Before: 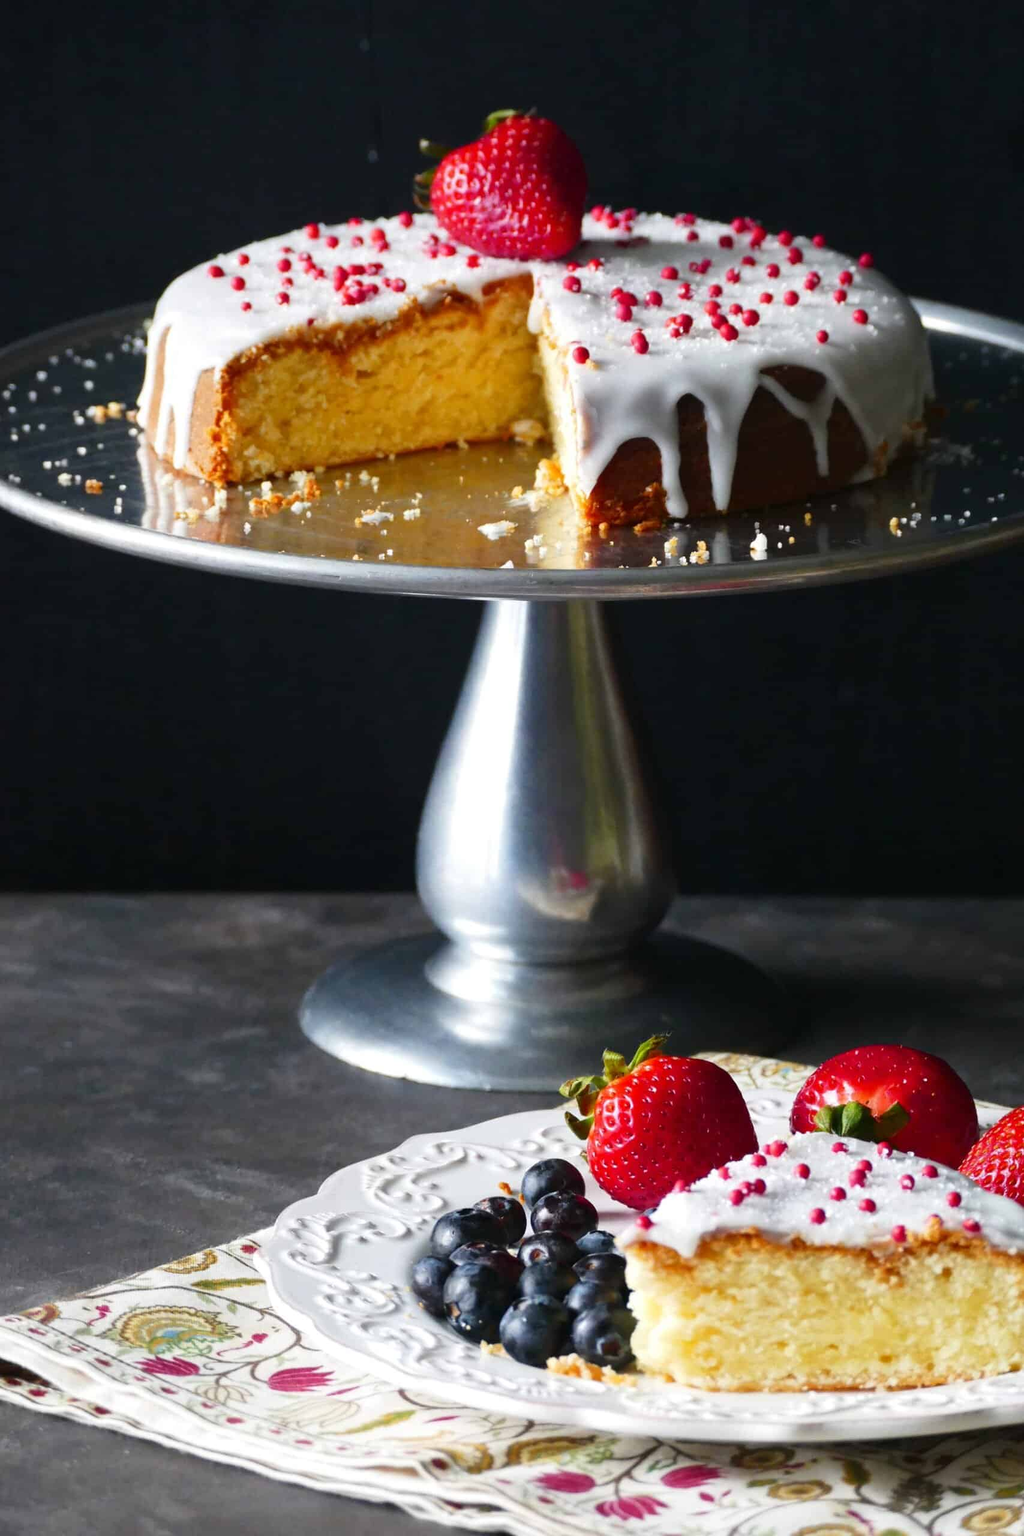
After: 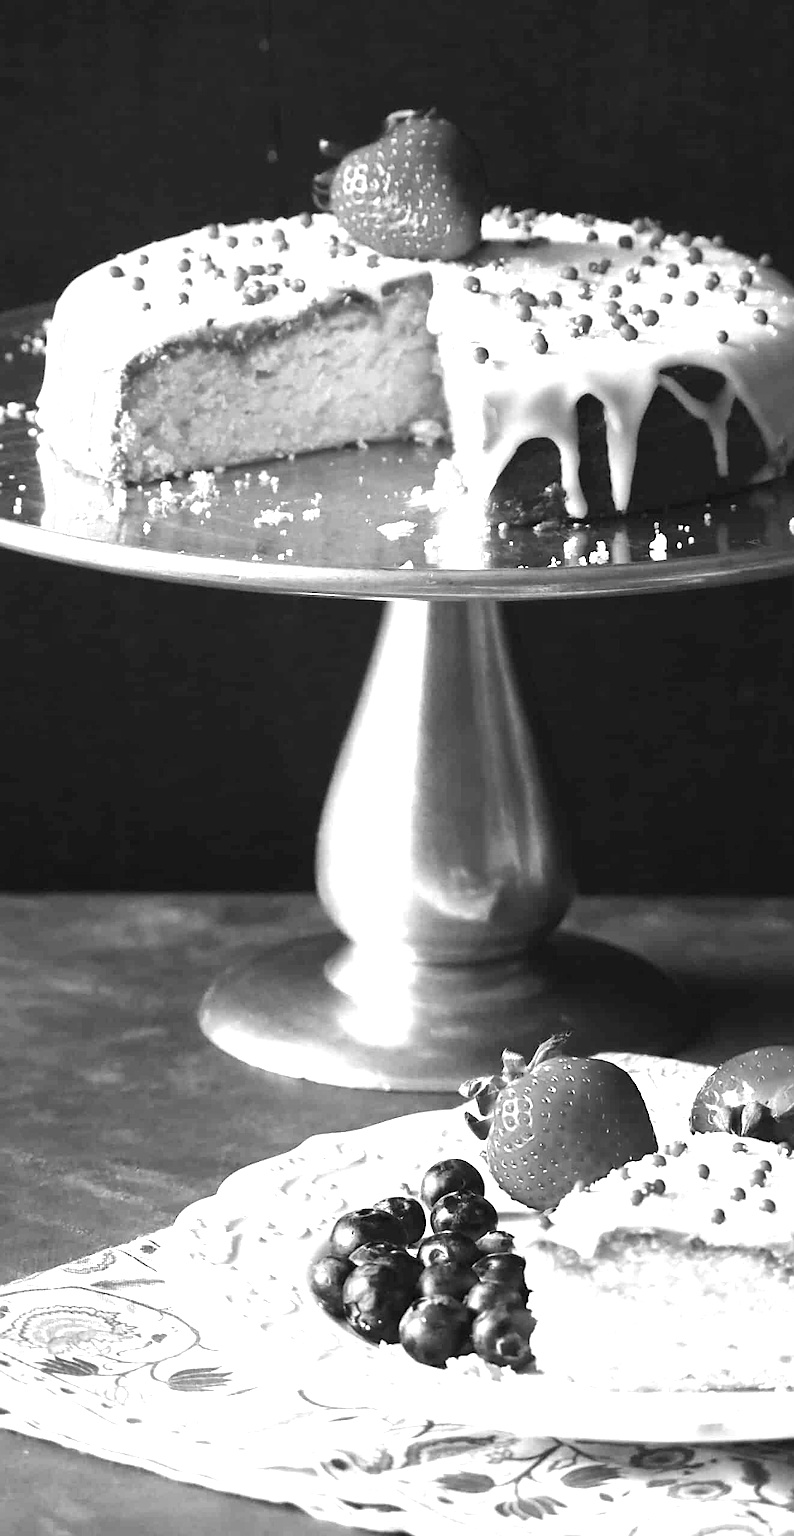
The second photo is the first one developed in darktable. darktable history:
exposure: black level correction 0, exposure 1.101 EV, compensate exposure bias true, compensate highlight preservation false
crop: left 9.85%, right 12.549%
sharpen: on, module defaults
color zones: curves: ch1 [(0, -0.014) (0.143, -0.013) (0.286, -0.013) (0.429, -0.016) (0.571, -0.019) (0.714, -0.015) (0.857, 0.002) (1, -0.014)]
